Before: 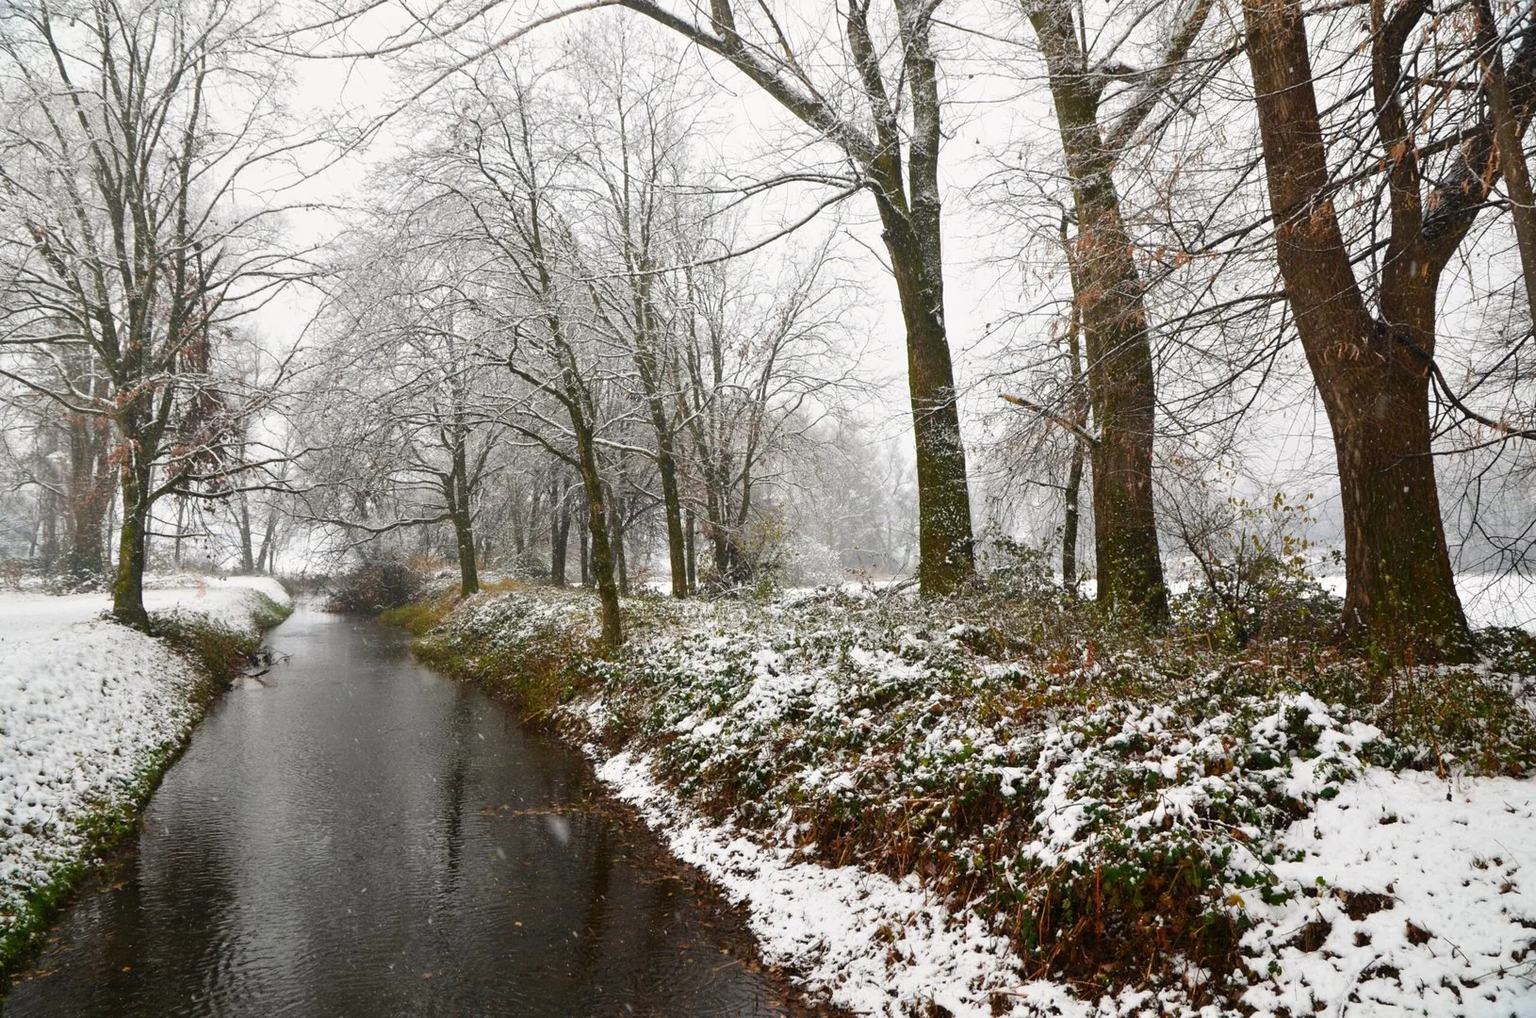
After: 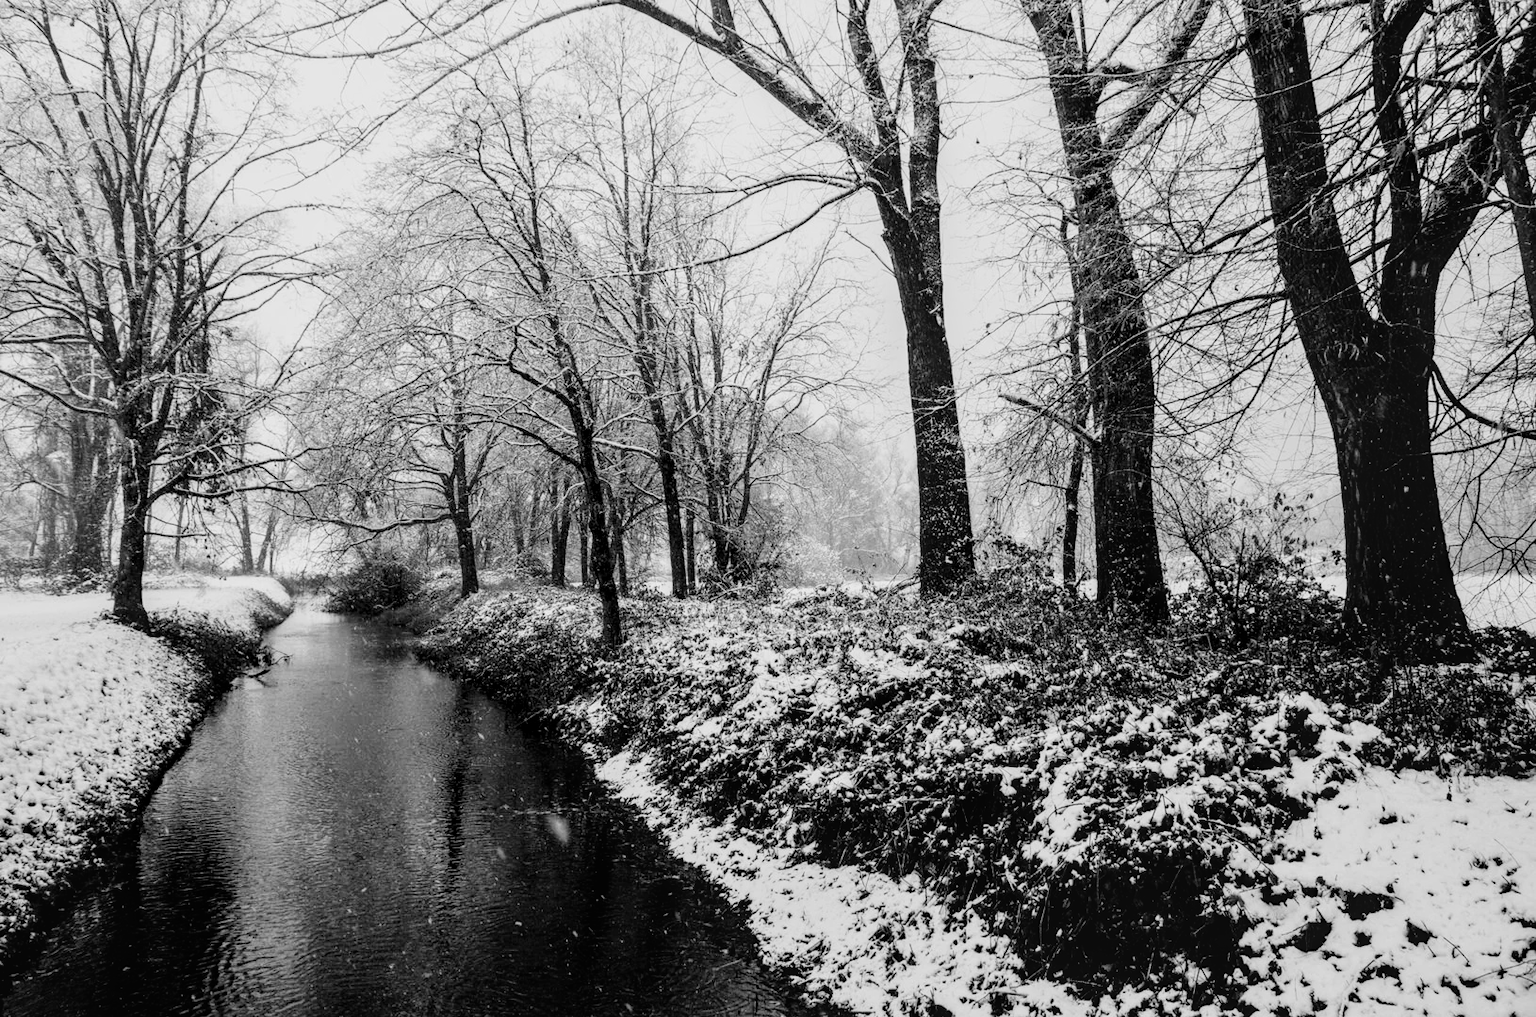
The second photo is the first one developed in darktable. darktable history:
local contrast: on, module defaults
filmic rgb: black relative exposure -5 EV, hardness 2.88, contrast 1.4
color calibration: output gray [0.25, 0.35, 0.4, 0], x 0.383, y 0.372, temperature 3905.17 K
